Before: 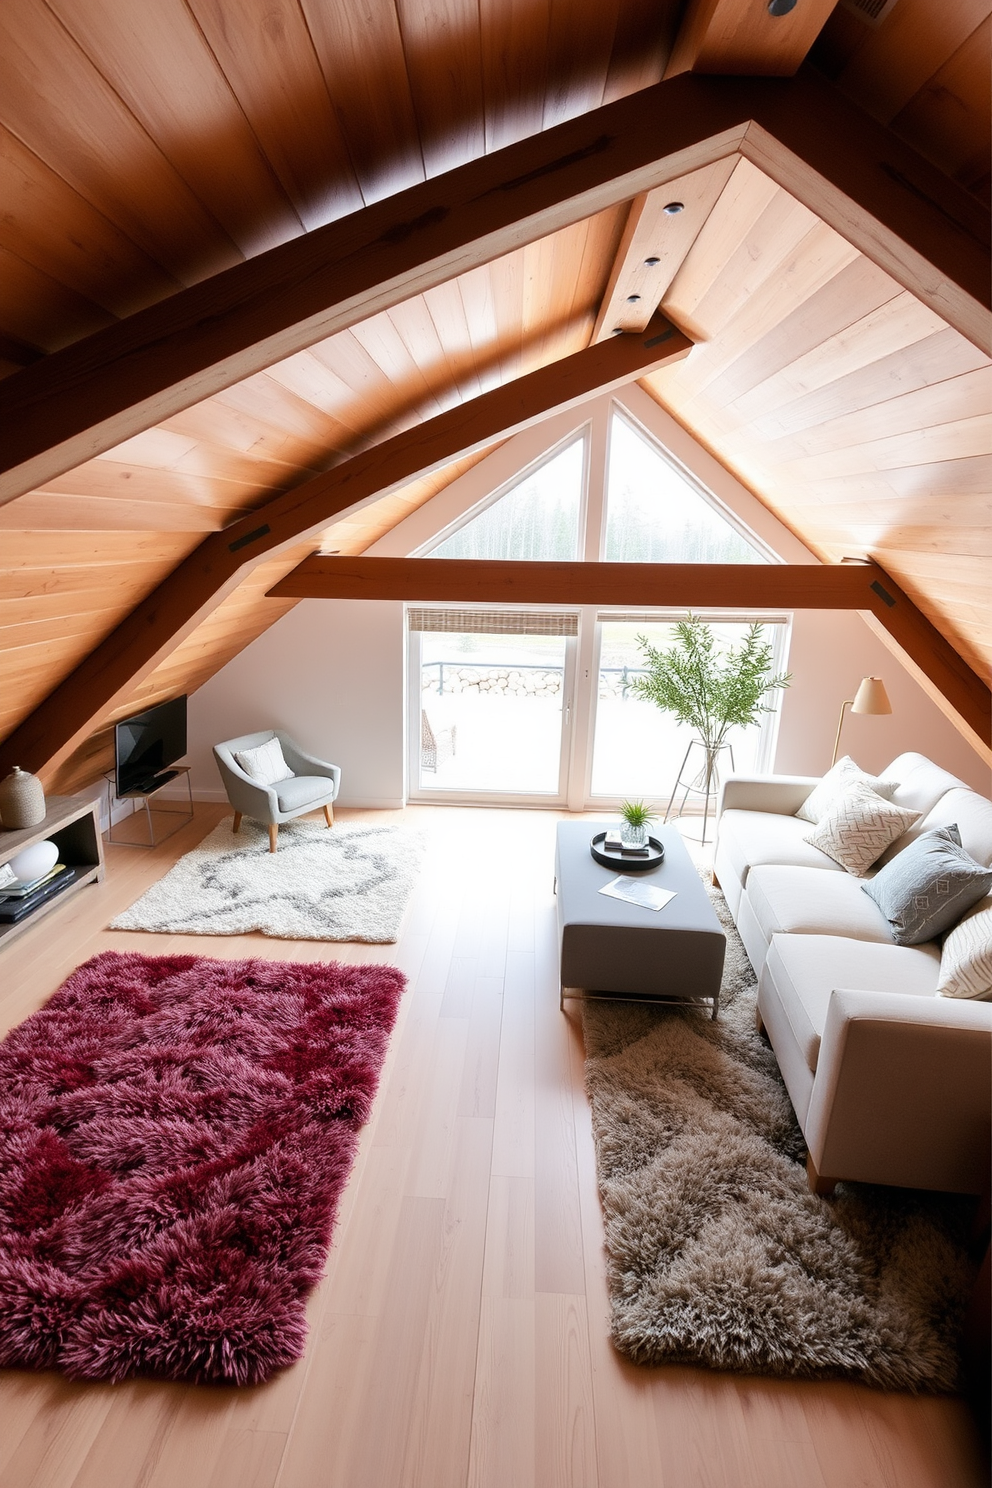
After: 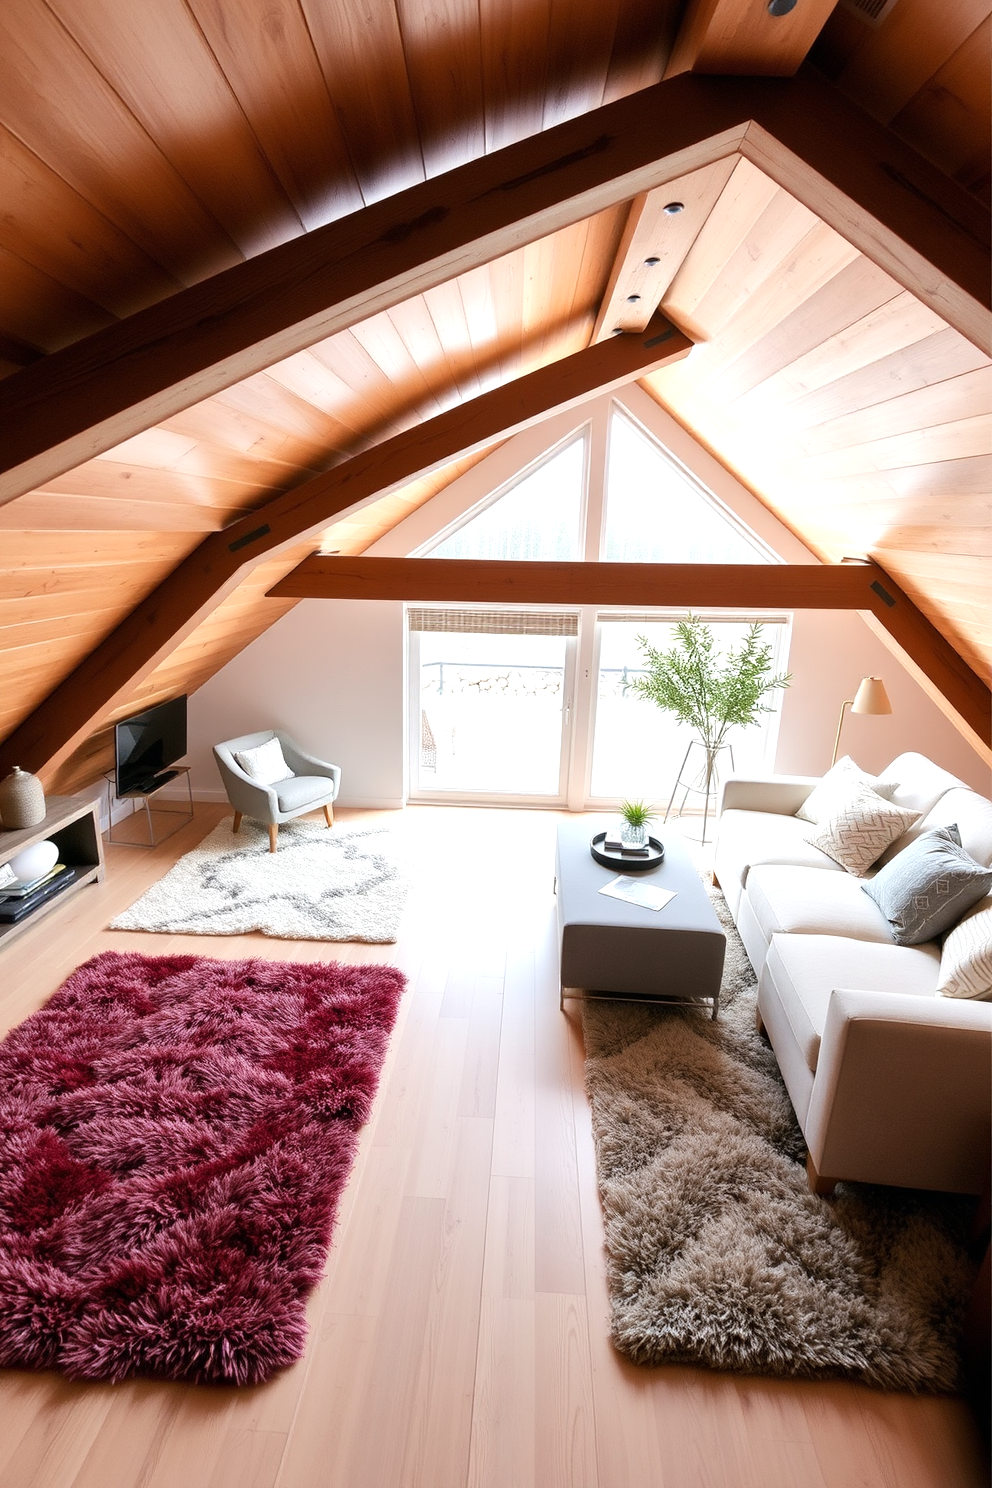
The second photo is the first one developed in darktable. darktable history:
exposure: exposure 0.293 EV, compensate exposure bias true, compensate highlight preservation false
tone equalizer: edges refinement/feathering 500, mask exposure compensation -1.57 EV, preserve details no
